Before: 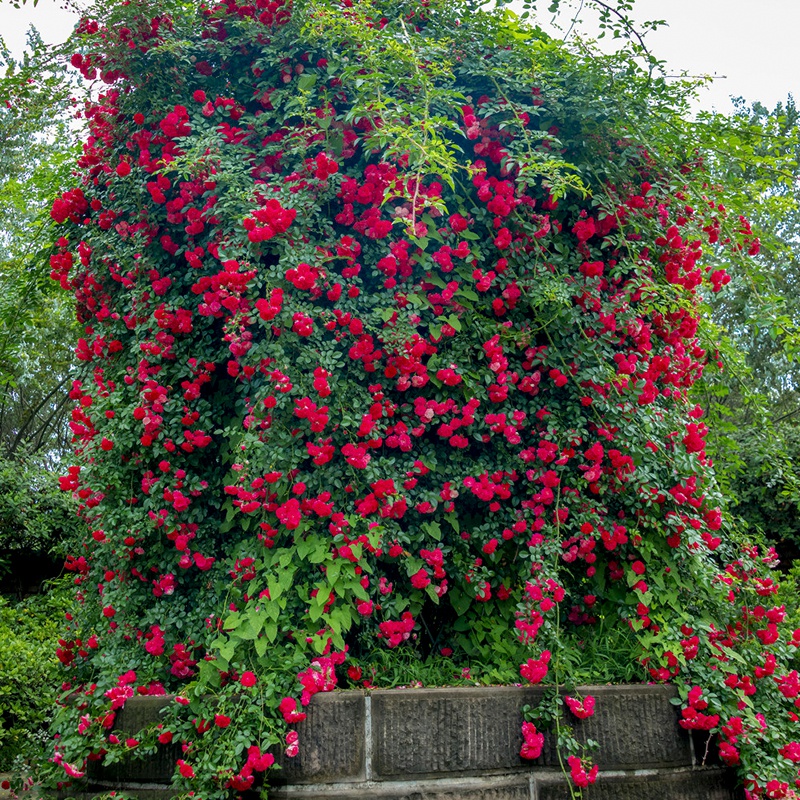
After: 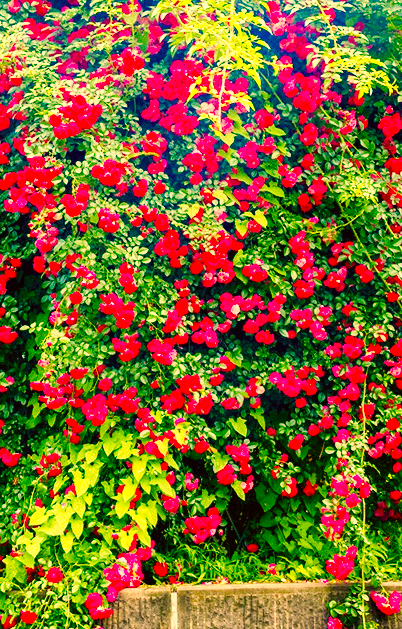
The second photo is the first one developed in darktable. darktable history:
tone equalizer: on, module defaults
crop and rotate: angle 0.017°, left 24.259%, top 13.08%, right 25.429%, bottom 8.2%
exposure: black level correction -0.001, exposure 1.36 EV, compensate exposure bias true, compensate highlight preservation false
base curve: curves: ch0 [(0, 0) (0.032, 0.025) (0.121, 0.166) (0.206, 0.329) (0.605, 0.79) (1, 1)], preserve colors none
color correction: highlights a* 18.12, highlights b* 35.75, shadows a* 1.27, shadows b* 6.08, saturation 1.04
levels: levels [0, 0.498, 1]
color balance rgb: global offset › luminance -0.274%, global offset › hue 261.01°, linear chroma grading › global chroma 15.318%, perceptual saturation grading › global saturation -0.082%, perceptual saturation grading › highlights -16.793%, perceptual saturation grading › mid-tones 32.554%, perceptual saturation grading › shadows 50.3%, global vibrance 20%
